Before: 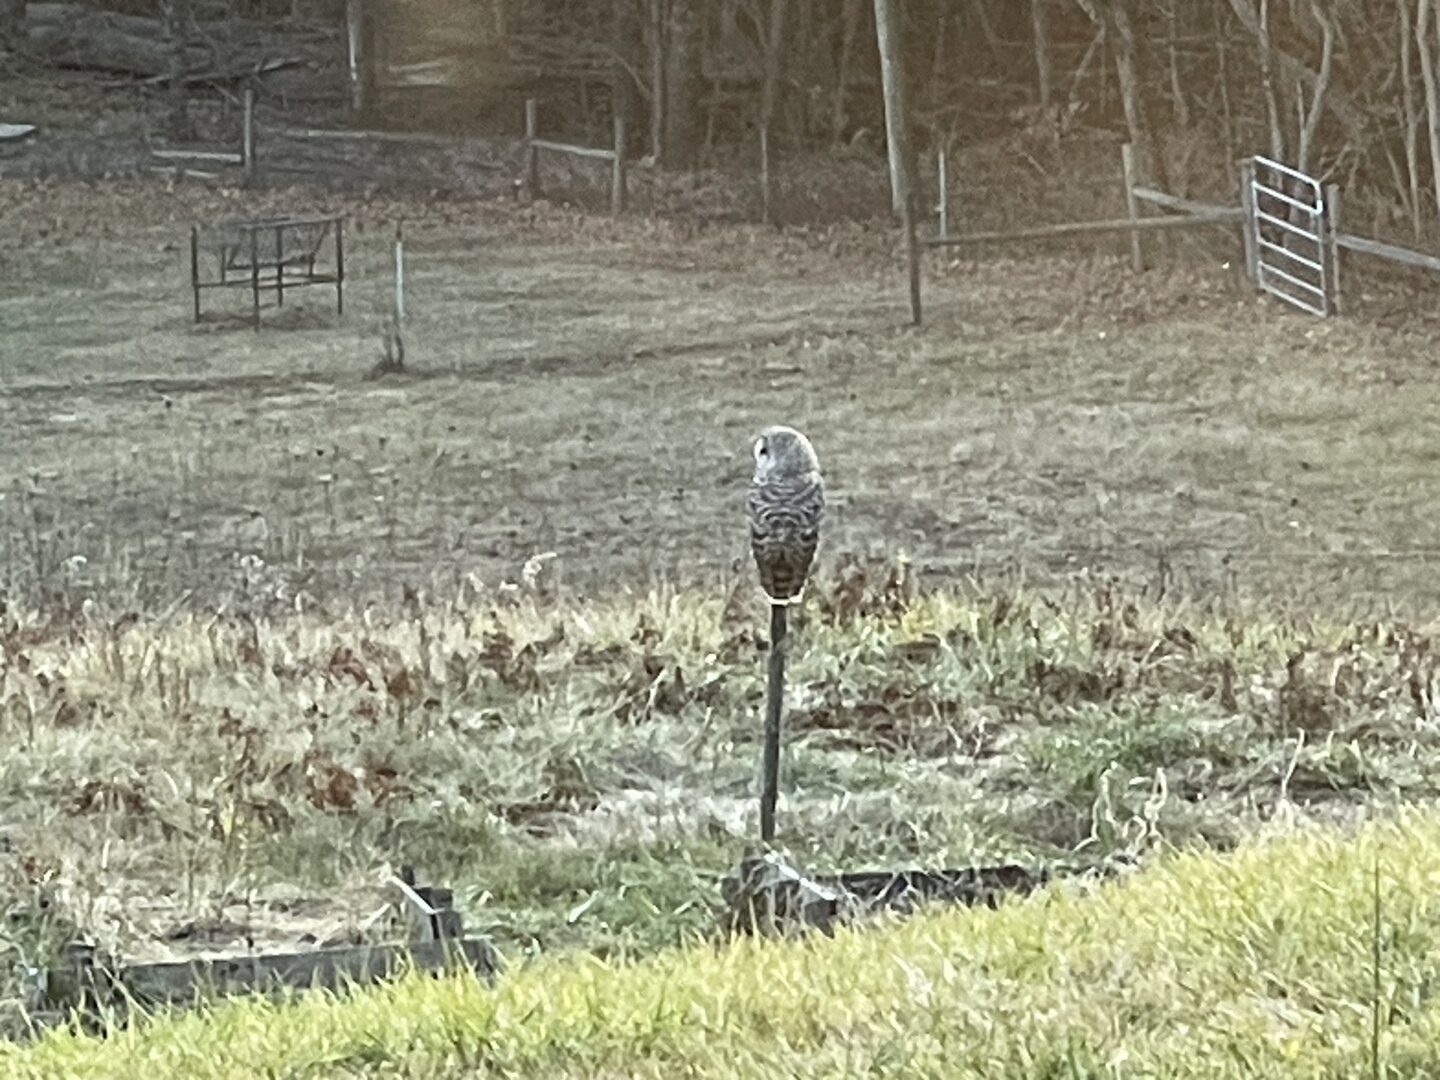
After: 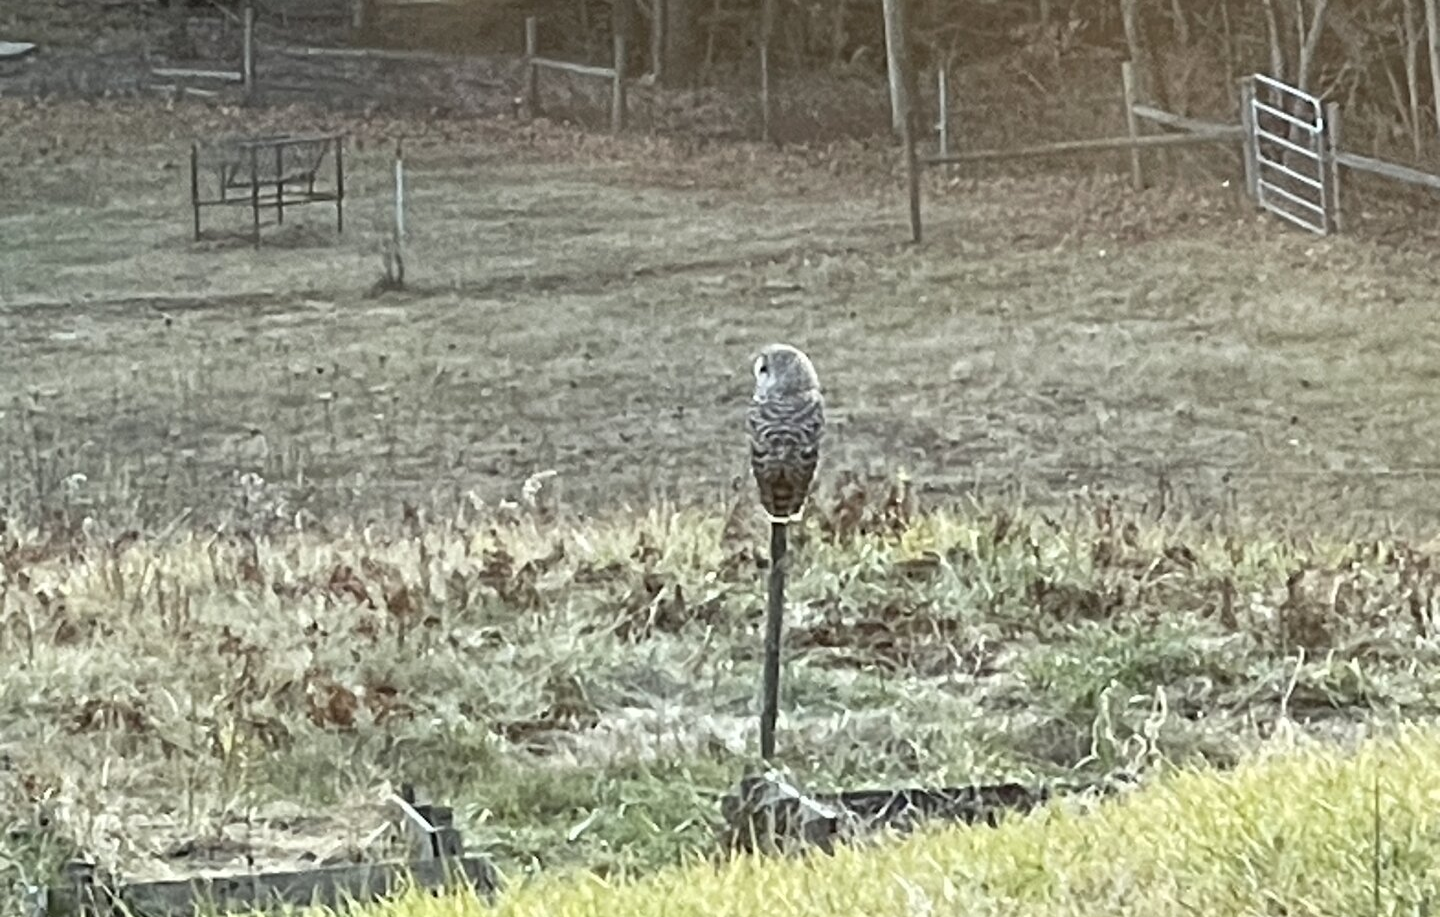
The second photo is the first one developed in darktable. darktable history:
exposure: black level correction 0.001, exposure 0.015 EV, compensate highlight preservation false
crop: top 7.601%, bottom 7.484%
